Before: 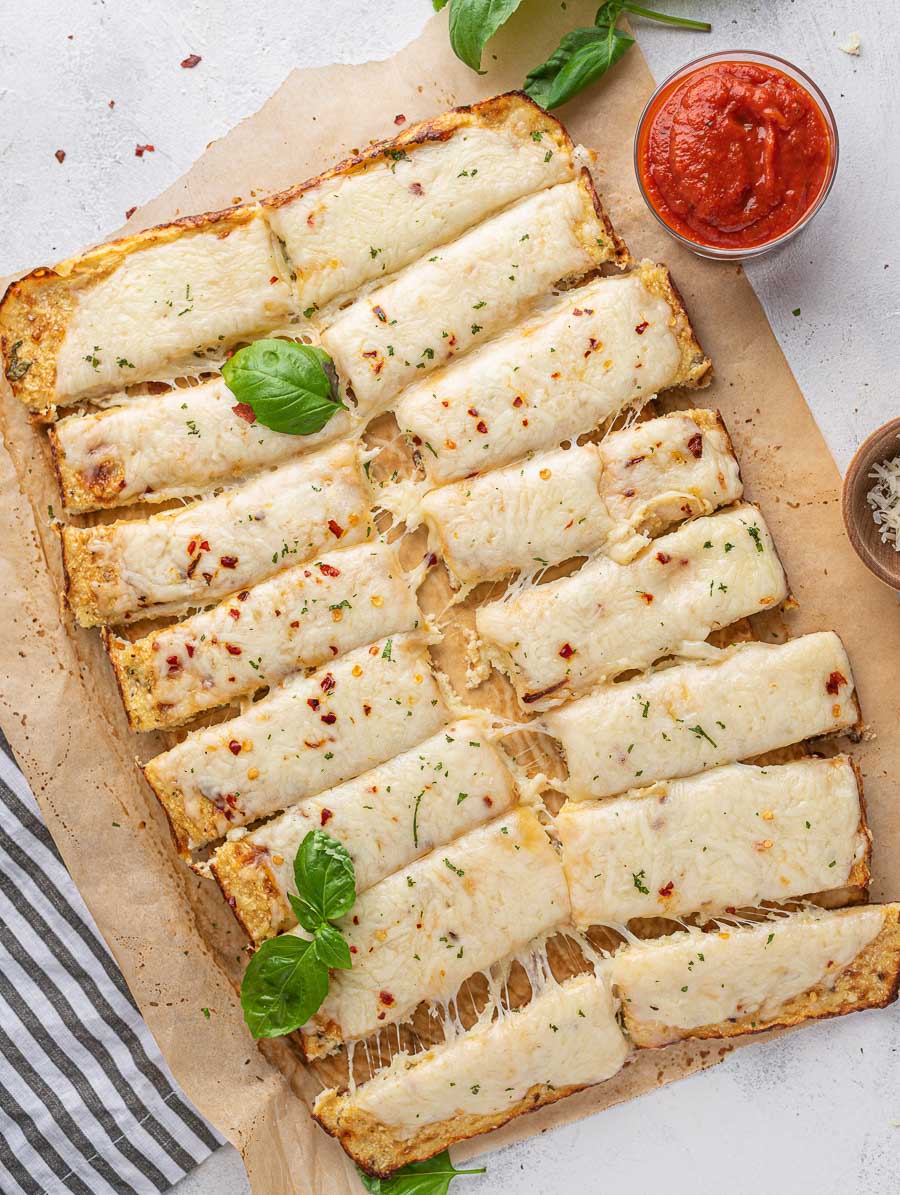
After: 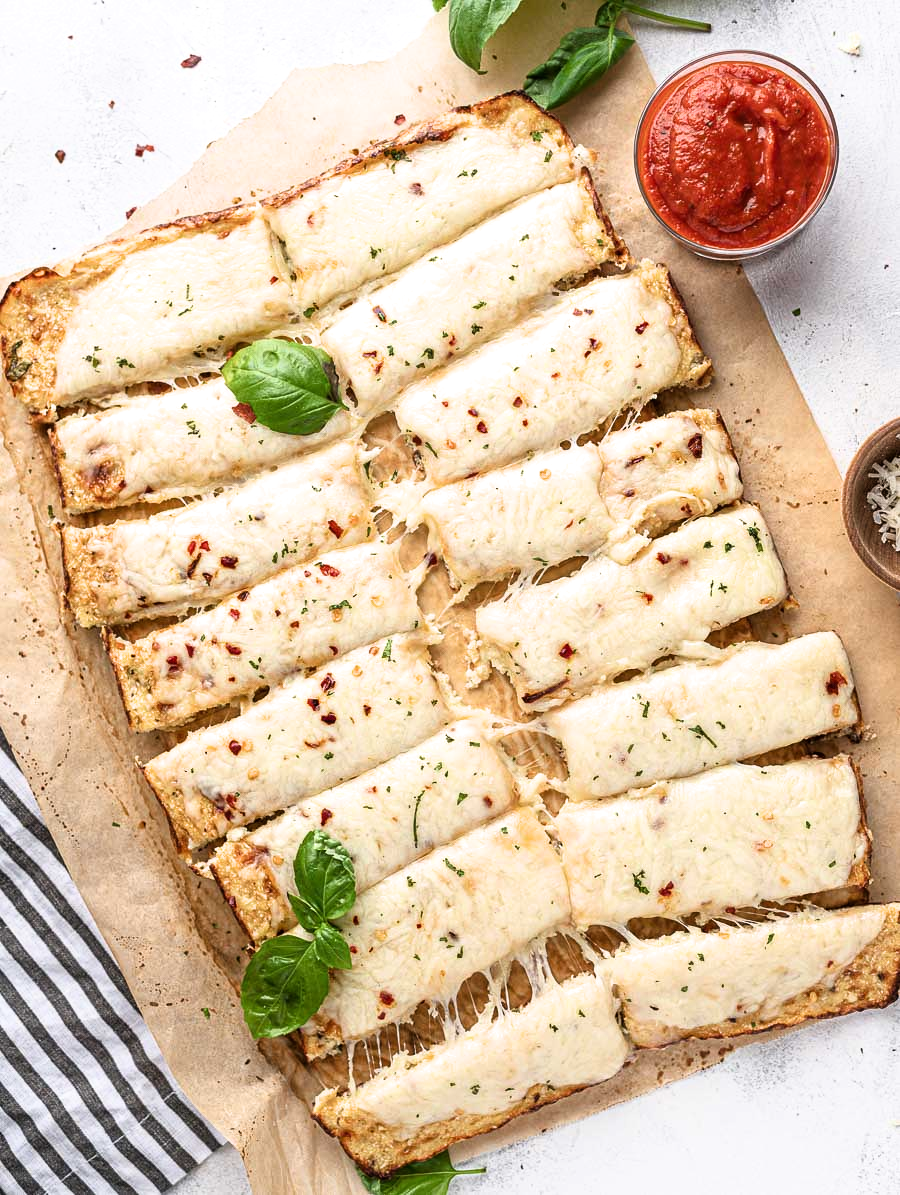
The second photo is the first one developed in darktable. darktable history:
filmic rgb: black relative exposure -8.01 EV, white relative exposure 2.18 EV, hardness 6.89
